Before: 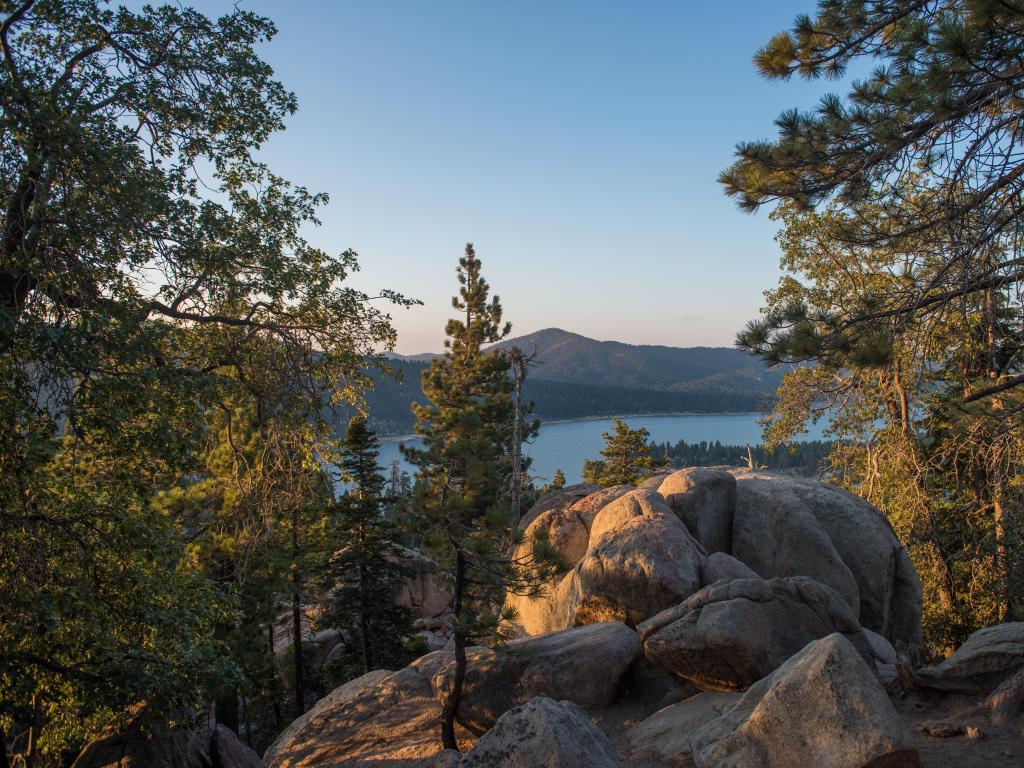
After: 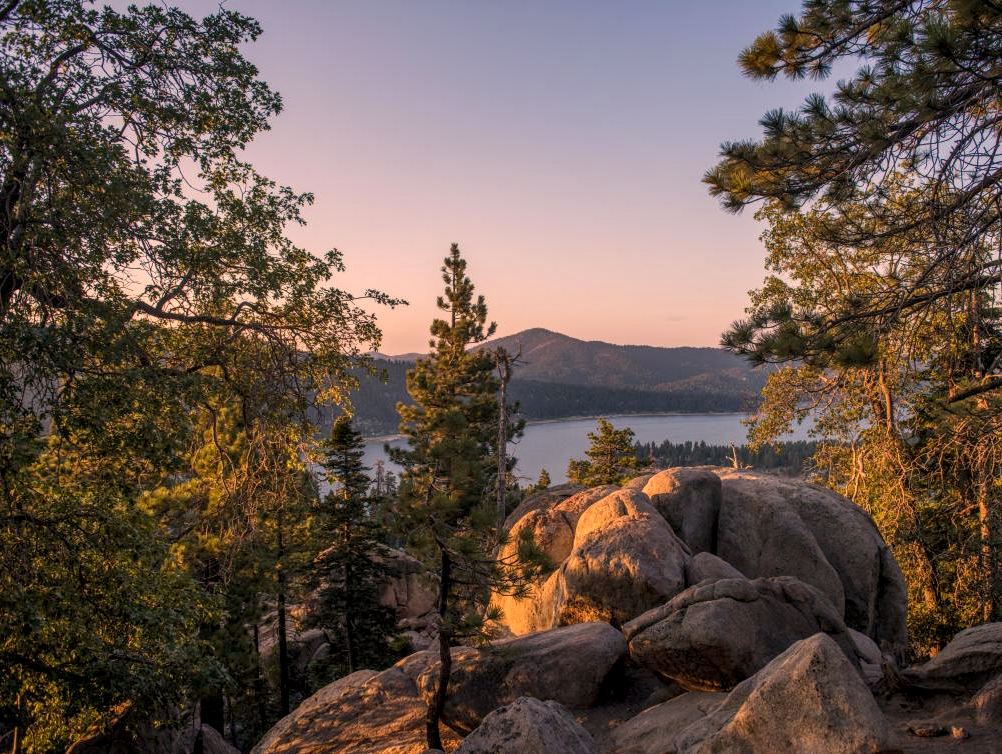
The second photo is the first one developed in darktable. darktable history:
crop and rotate: left 1.481%, right 0.615%, bottom 1.694%
local contrast: highlights 27%, detail 130%
color correction: highlights a* 20.46, highlights b* 19.42
